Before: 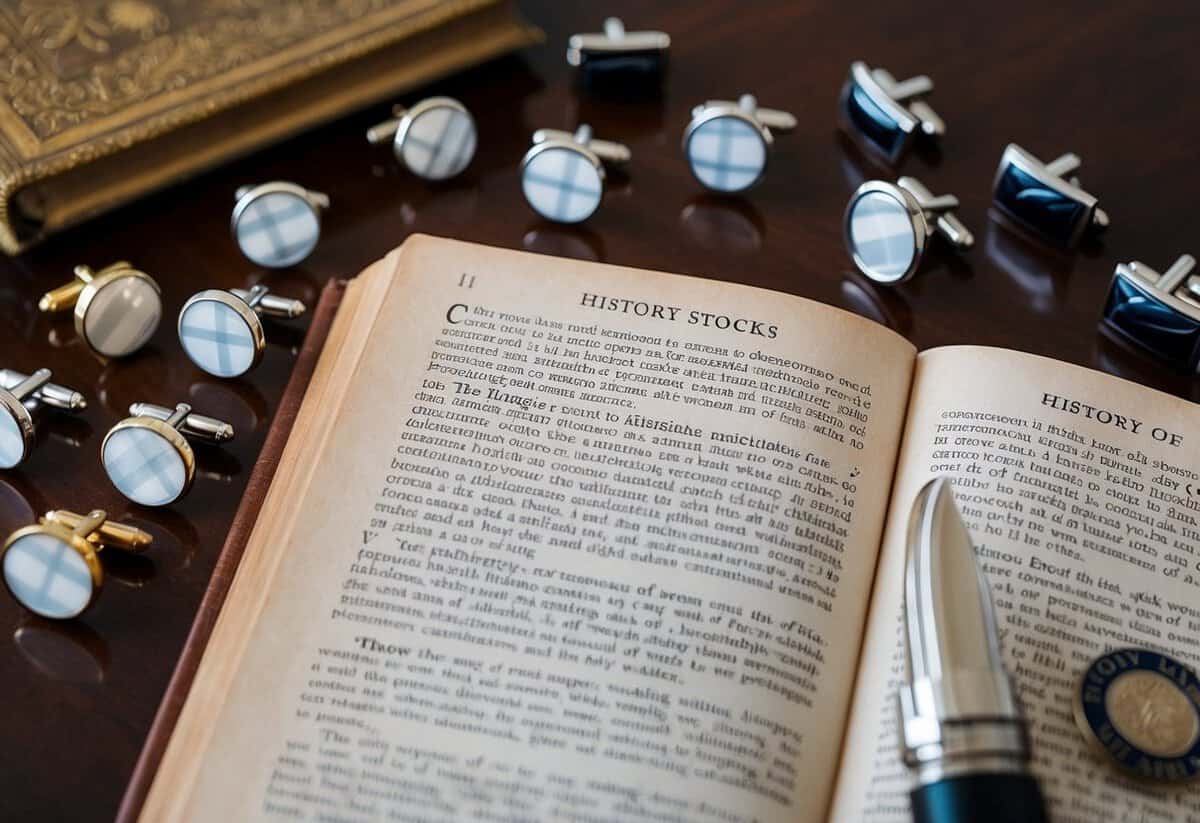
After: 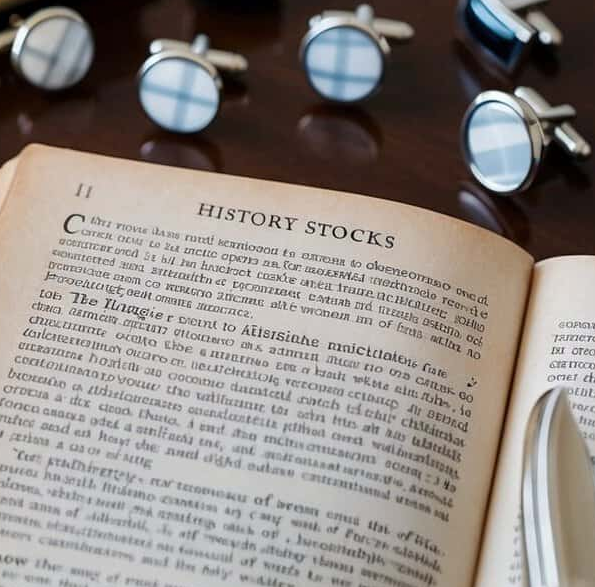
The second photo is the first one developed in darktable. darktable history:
crop: left 31.961%, top 10.995%, right 18.399%, bottom 17.569%
exposure: compensate highlight preservation false
